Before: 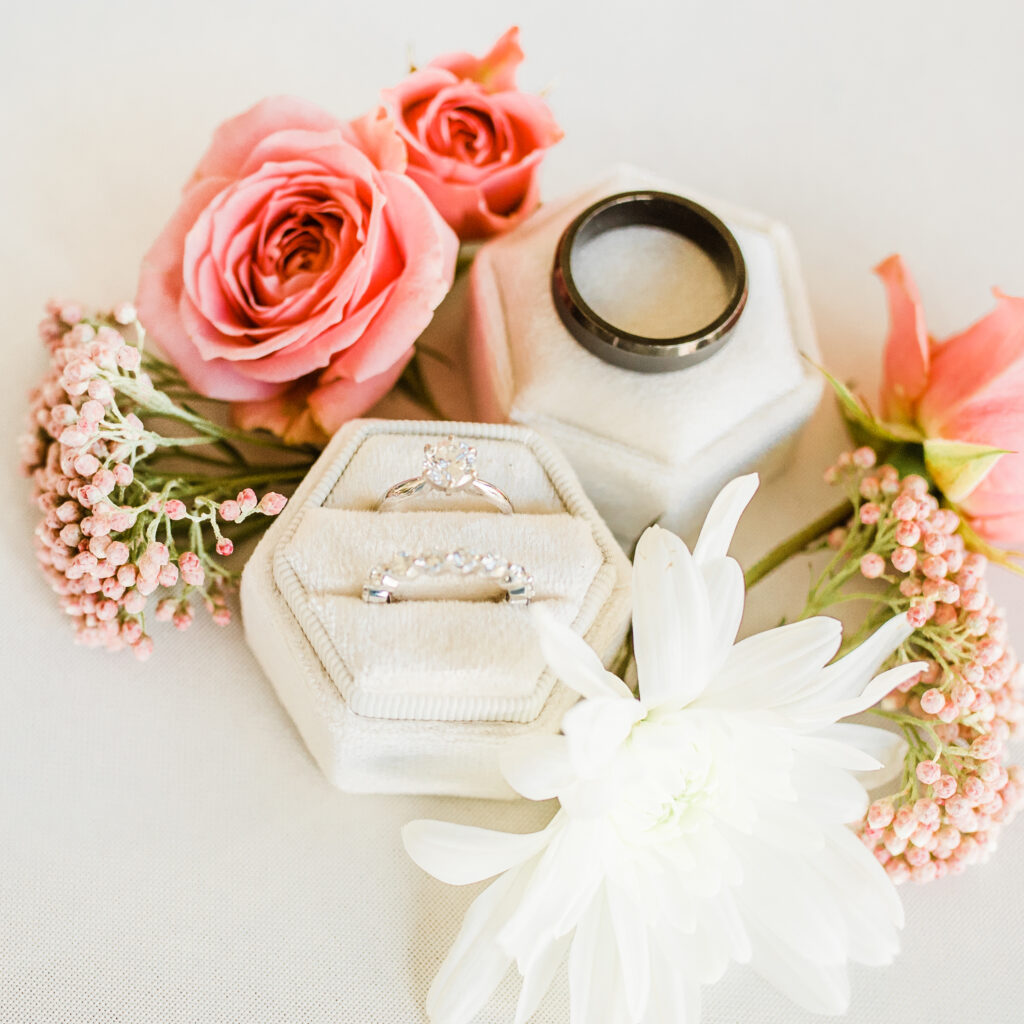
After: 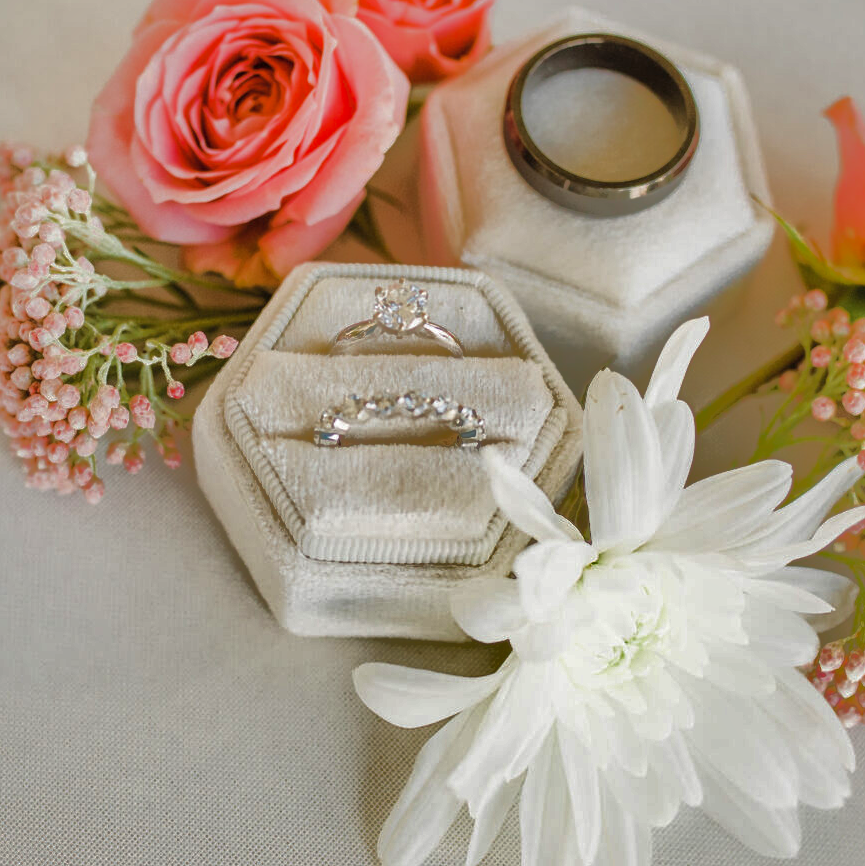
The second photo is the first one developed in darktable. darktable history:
shadows and highlights: shadows 38.71, highlights -76.08
crop and rotate: left 4.787%, top 15.357%, right 10.667%
